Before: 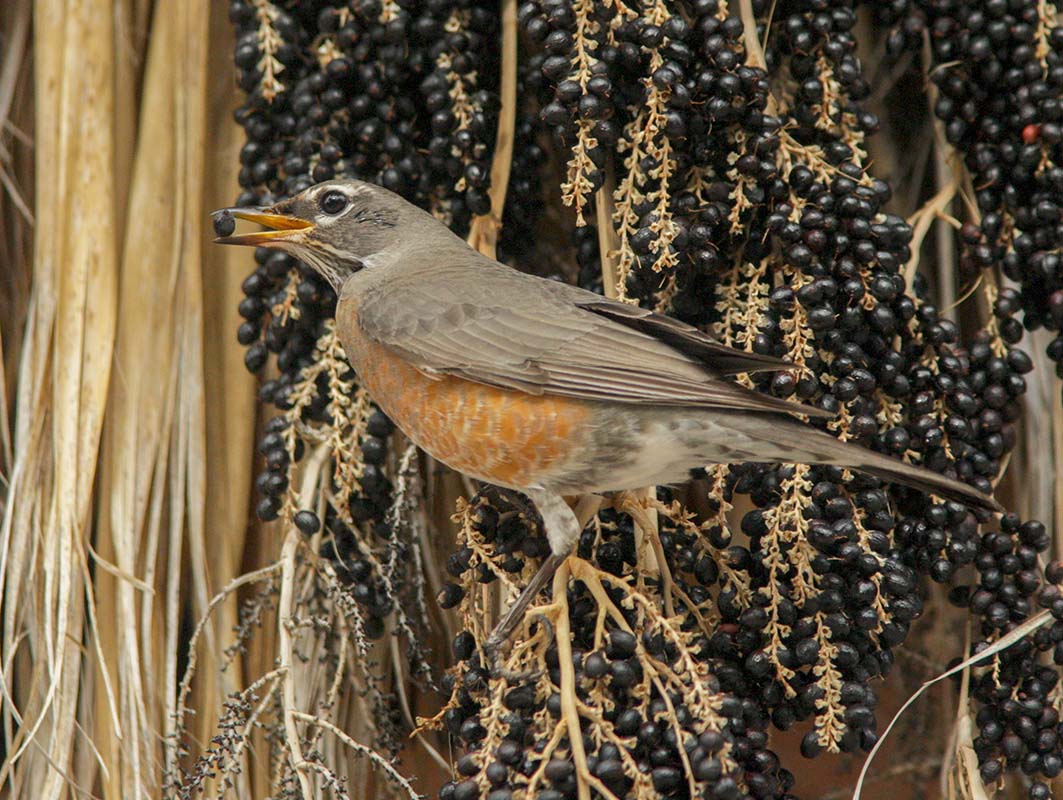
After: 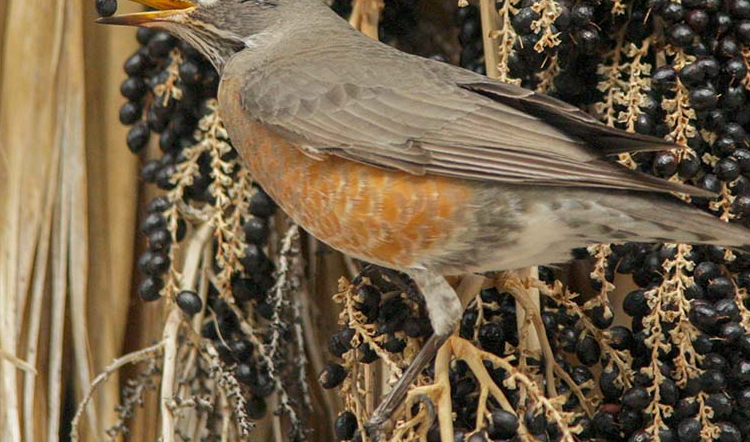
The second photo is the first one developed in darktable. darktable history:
crop: left 11.123%, top 27.61%, right 18.3%, bottom 17.034%
